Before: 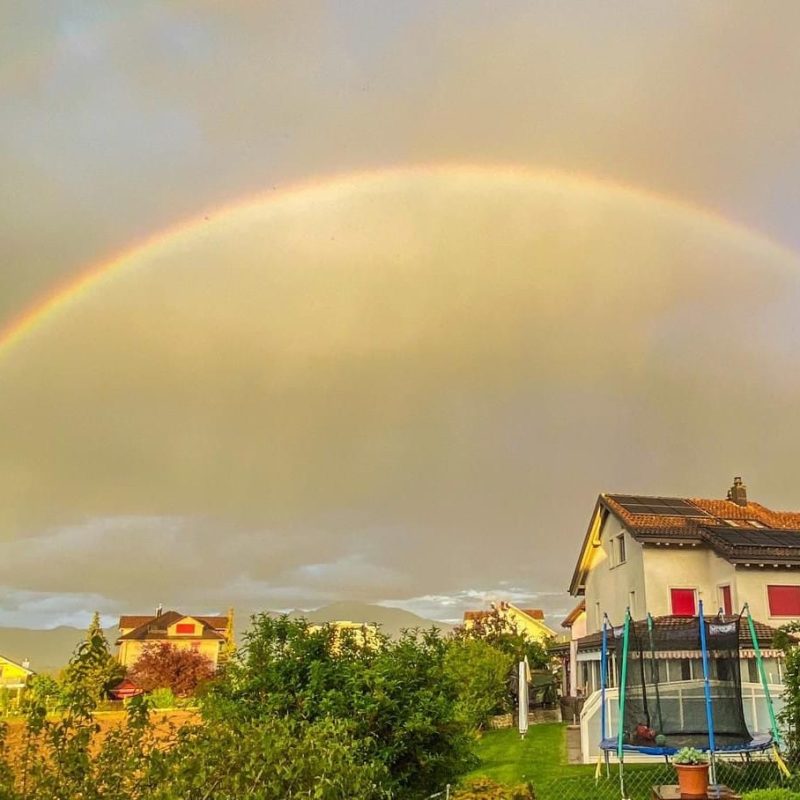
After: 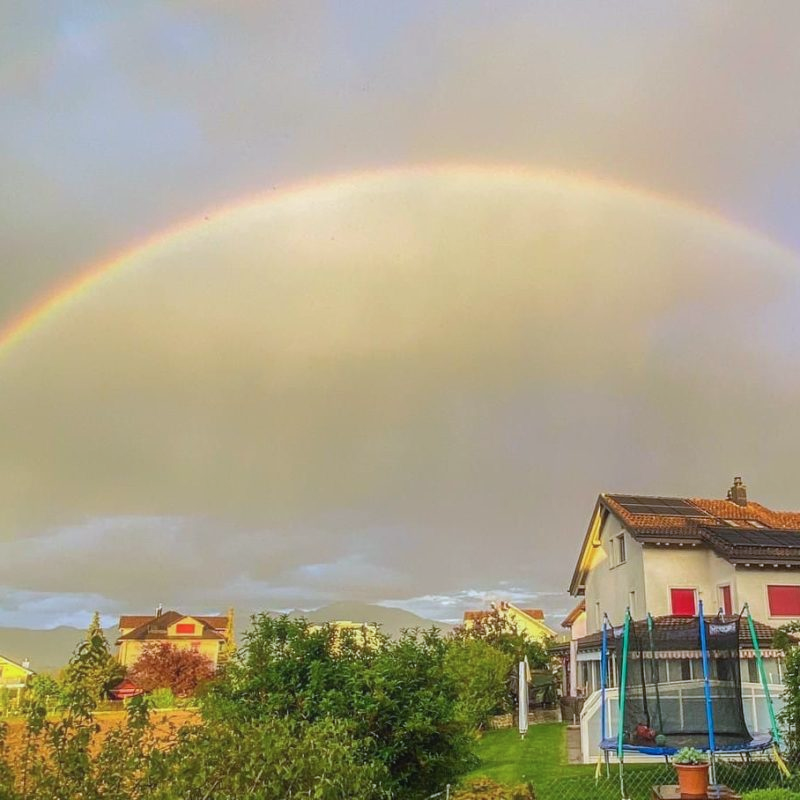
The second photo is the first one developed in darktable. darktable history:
contrast equalizer: y [[0.5, 0.486, 0.447, 0.446, 0.489, 0.5], [0.5 ×6], [0.5 ×6], [0 ×6], [0 ×6]]
color calibration: illuminant as shot in camera, x 0.37, y 0.382, temperature 4313.32 K
white balance: emerald 1
exposure: compensate highlight preservation false
